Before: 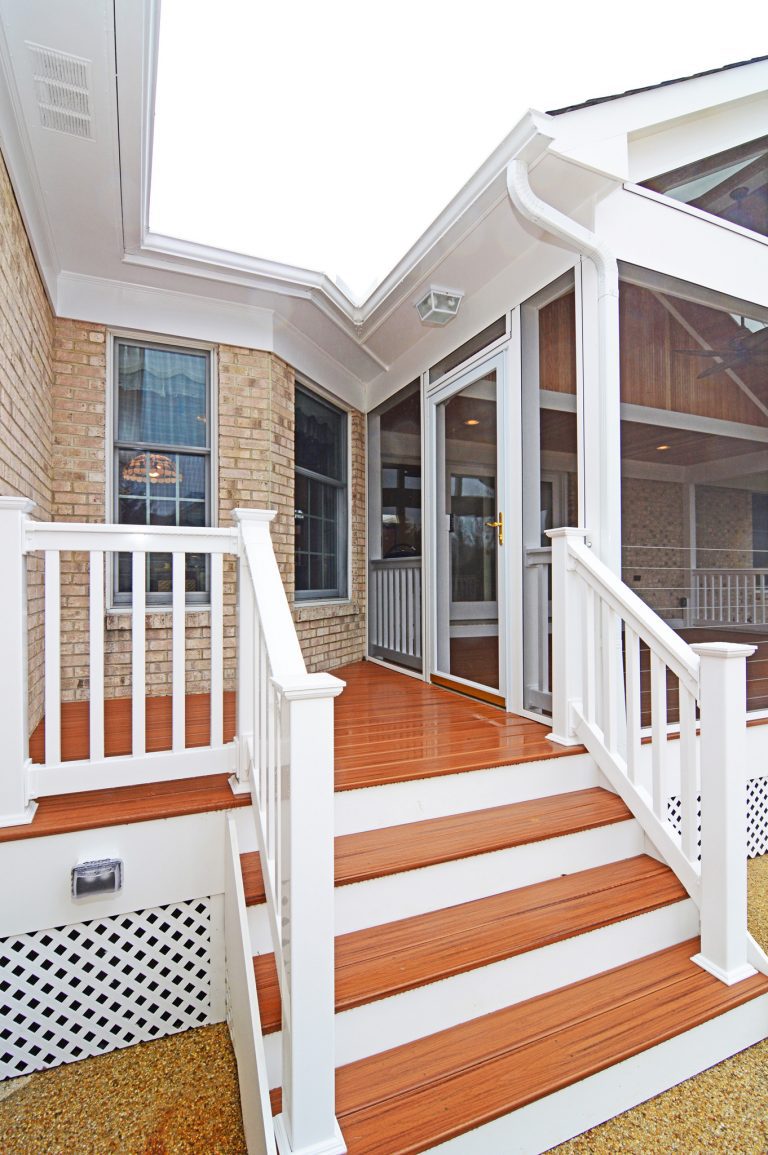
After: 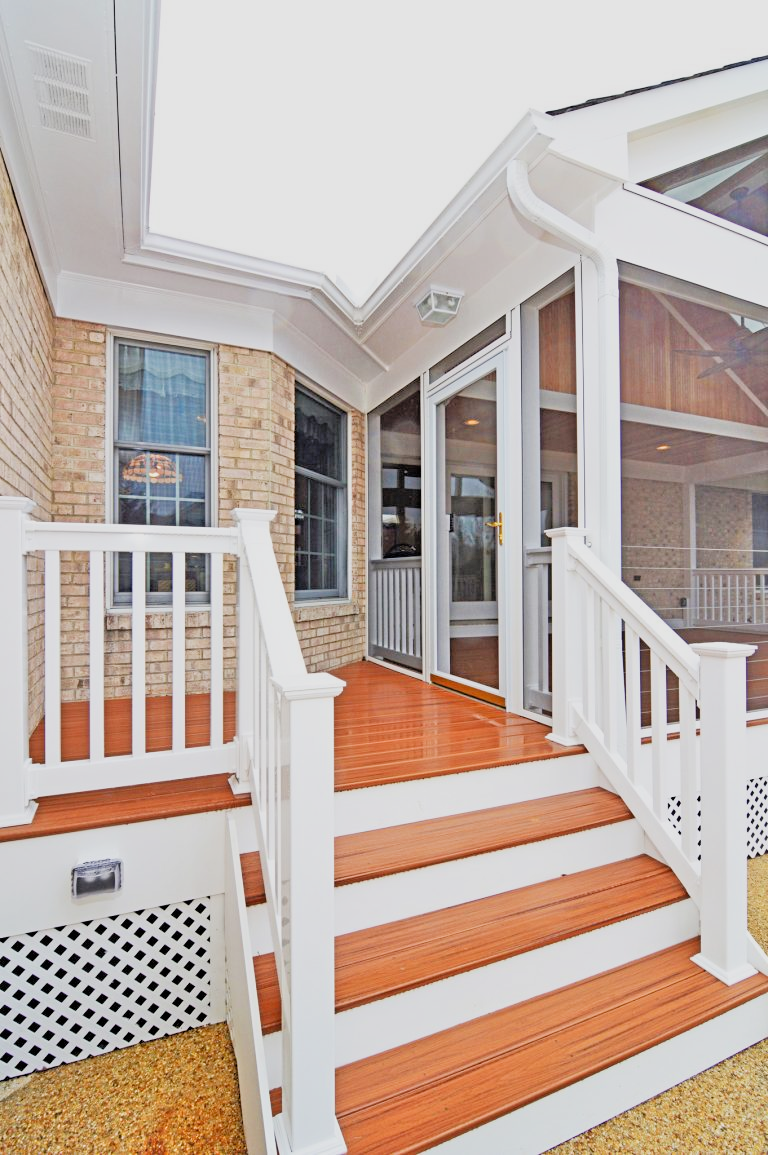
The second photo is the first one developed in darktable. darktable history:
filmic rgb: black relative exposure -5 EV, hardness 2.88, contrast 1.3, highlights saturation mix -30%
tone equalizer: -7 EV 0.15 EV, -6 EV 0.6 EV, -5 EV 1.15 EV, -4 EV 1.33 EV, -3 EV 1.15 EV, -2 EV 0.6 EV, -1 EV 0.15 EV, mask exposure compensation -0.5 EV
